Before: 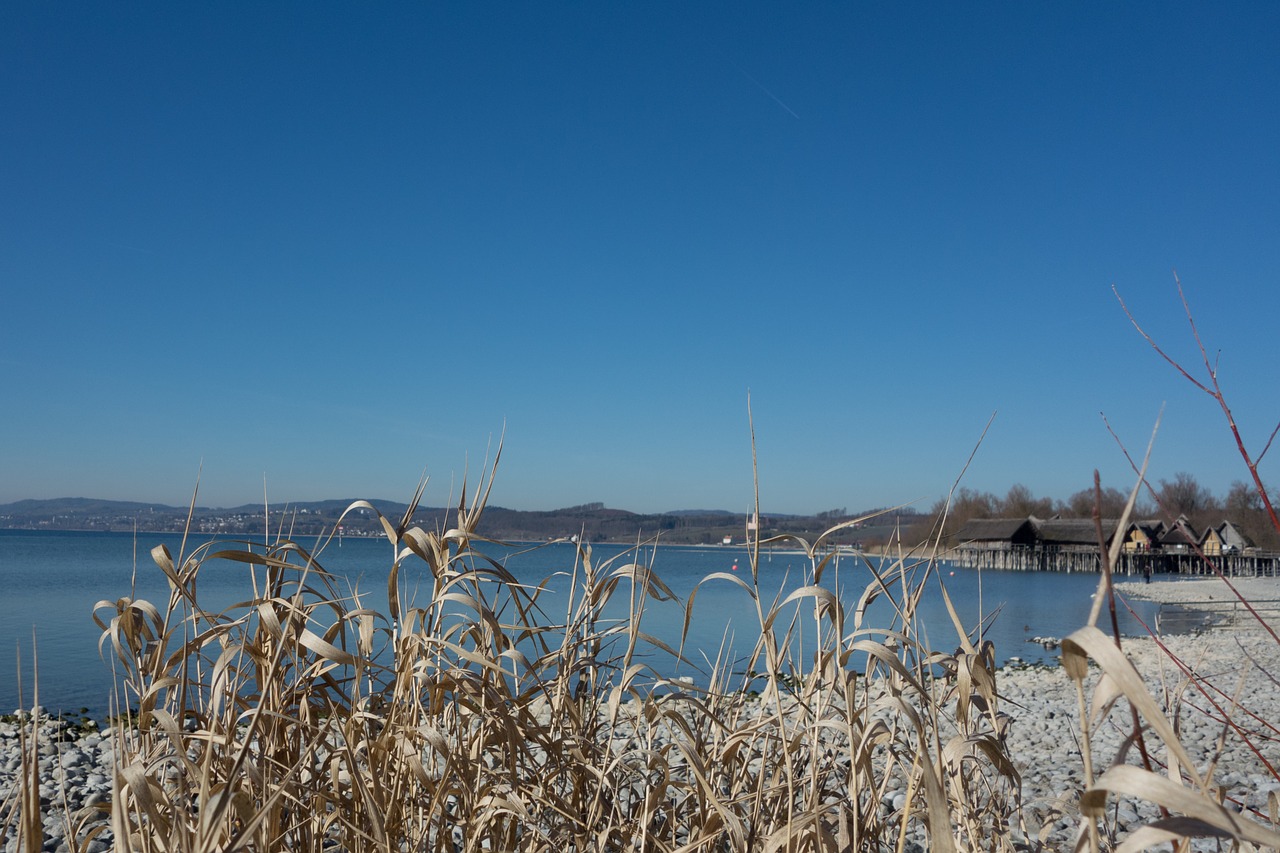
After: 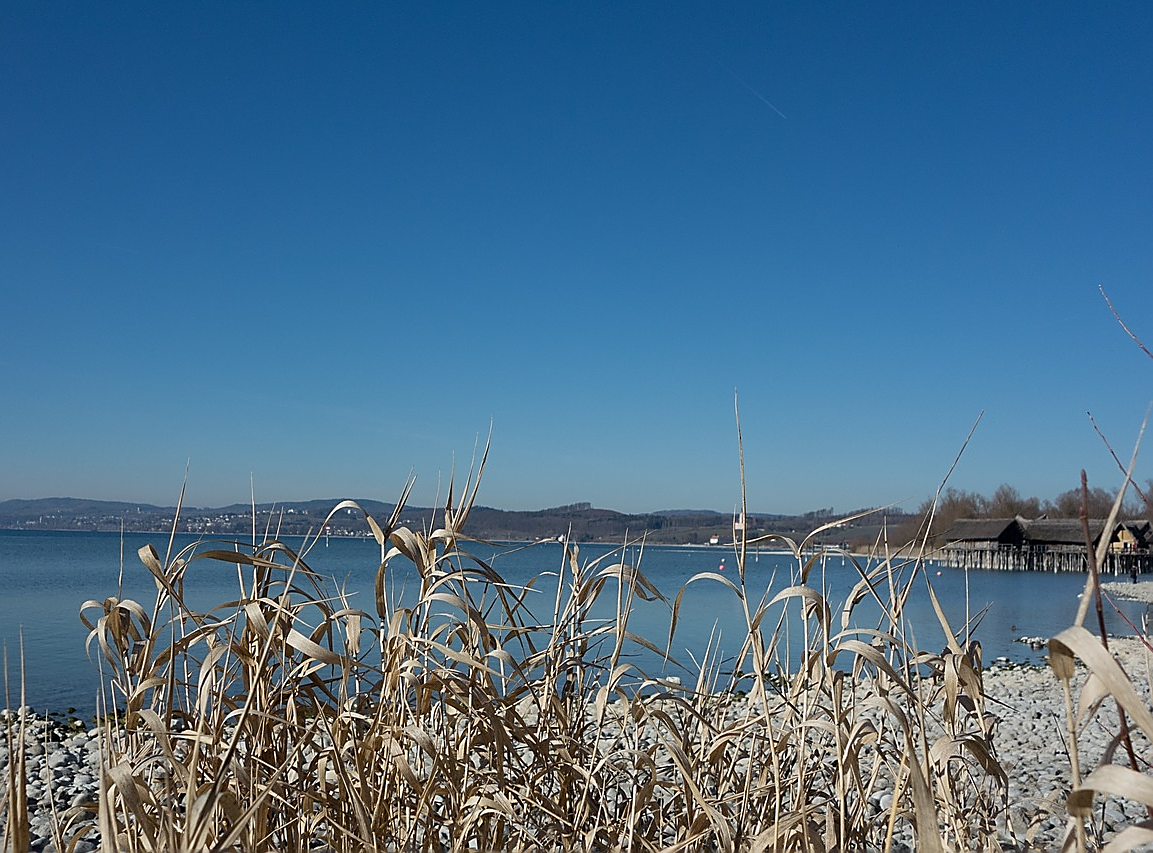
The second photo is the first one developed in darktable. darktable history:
crop and rotate: left 1.088%, right 8.807%
sharpen: radius 1.4, amount 1.25, threshold 0.7
